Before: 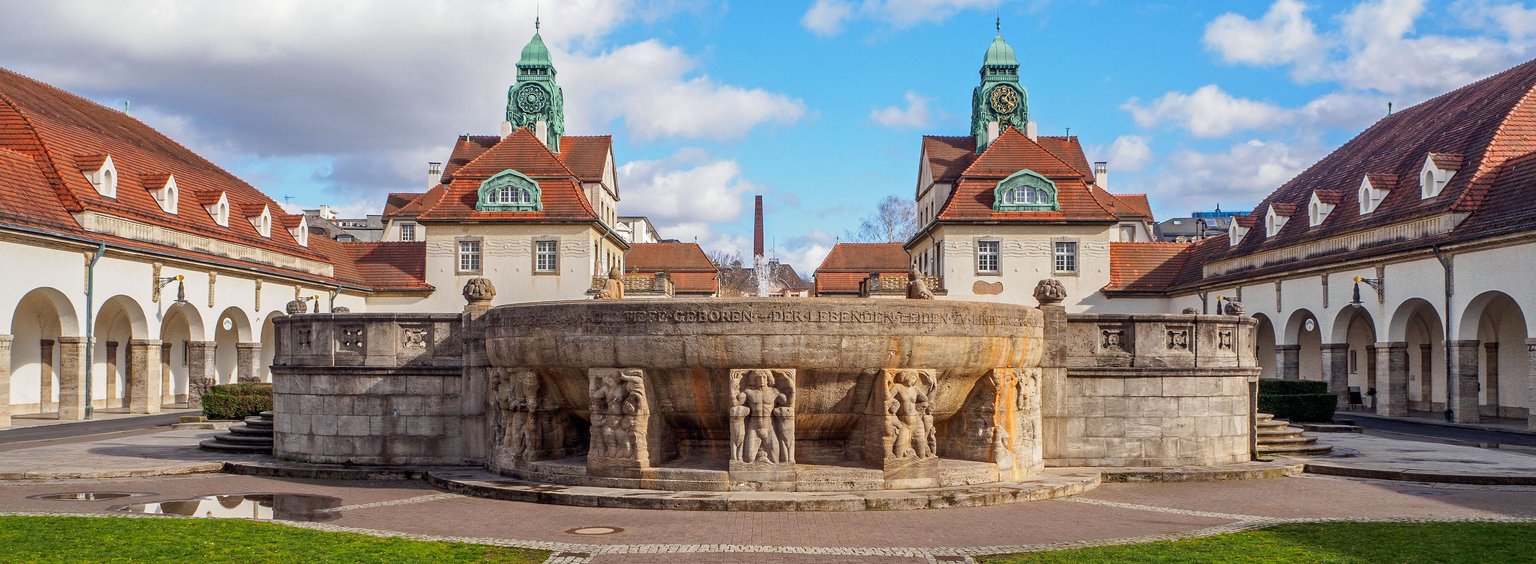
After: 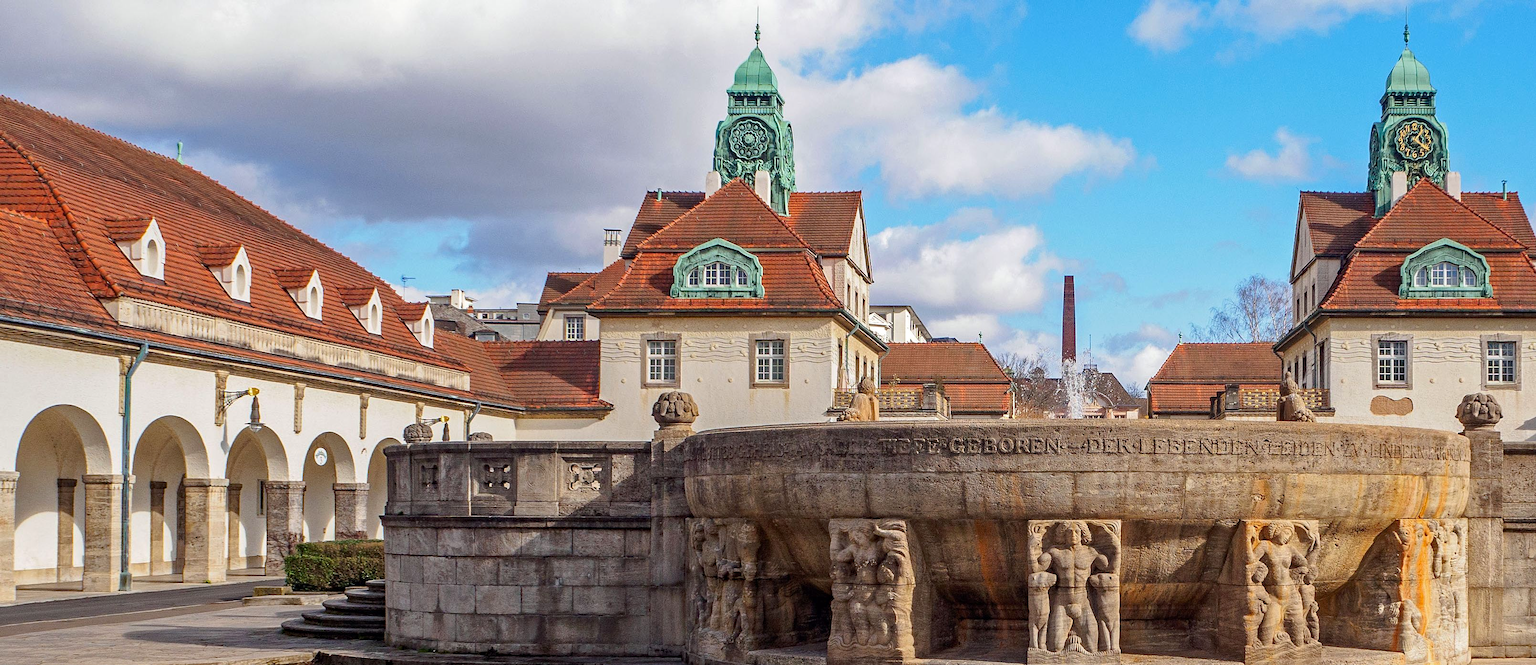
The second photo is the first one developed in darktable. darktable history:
haze removal: compatibility mode true, adaptive false
crop: right 28.985%, bottom 16.243%
tone equalizer: mask exposure compensation -0.492 EV
